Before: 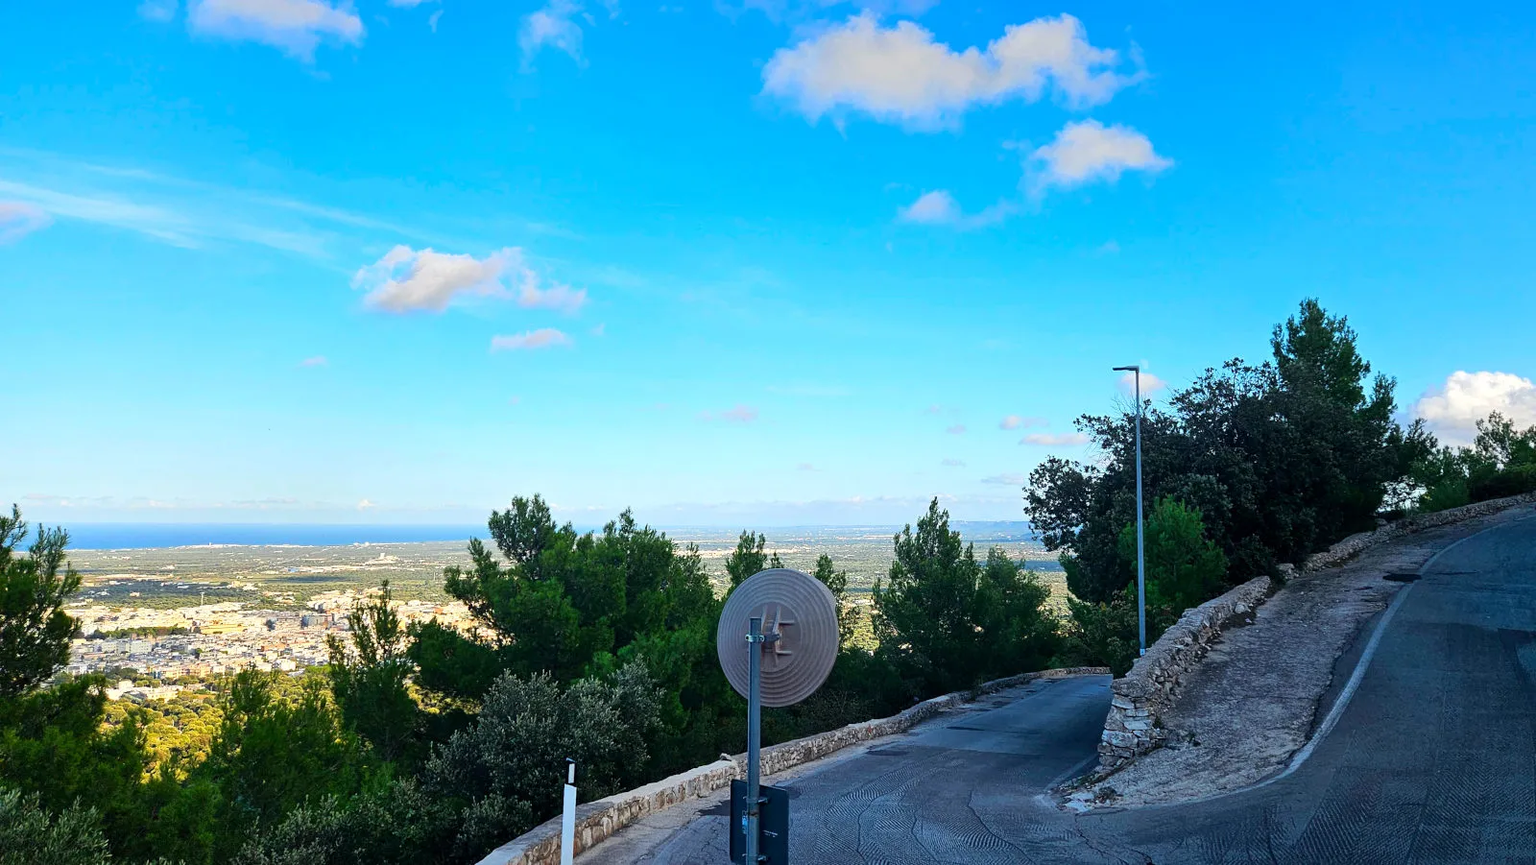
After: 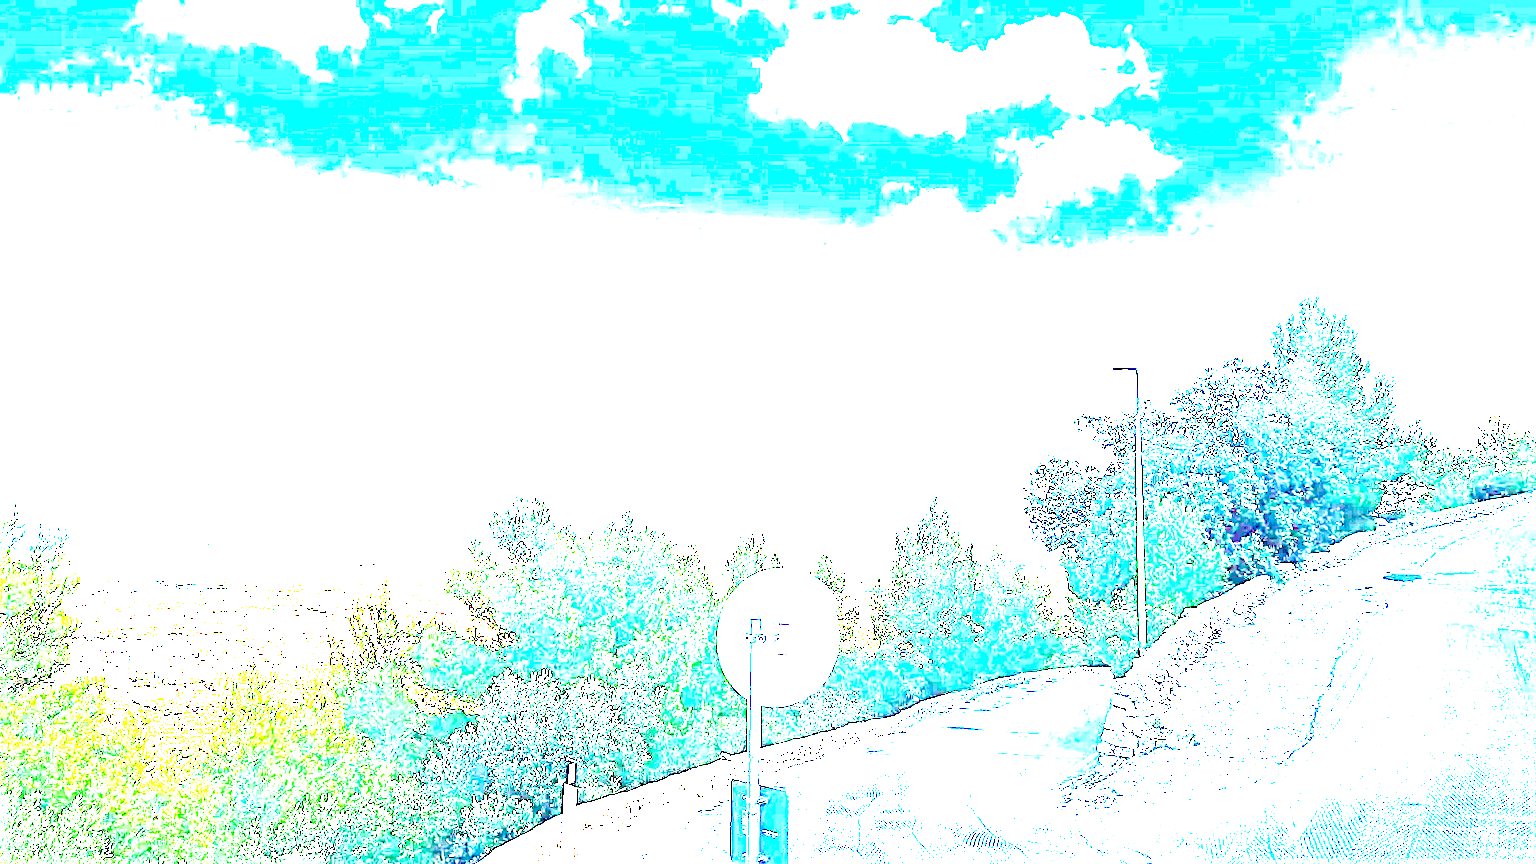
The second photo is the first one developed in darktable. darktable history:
sharpen: radius 2.529, amount 0.323
exposure: exposure 8 EV, compensate highlight preservation false
